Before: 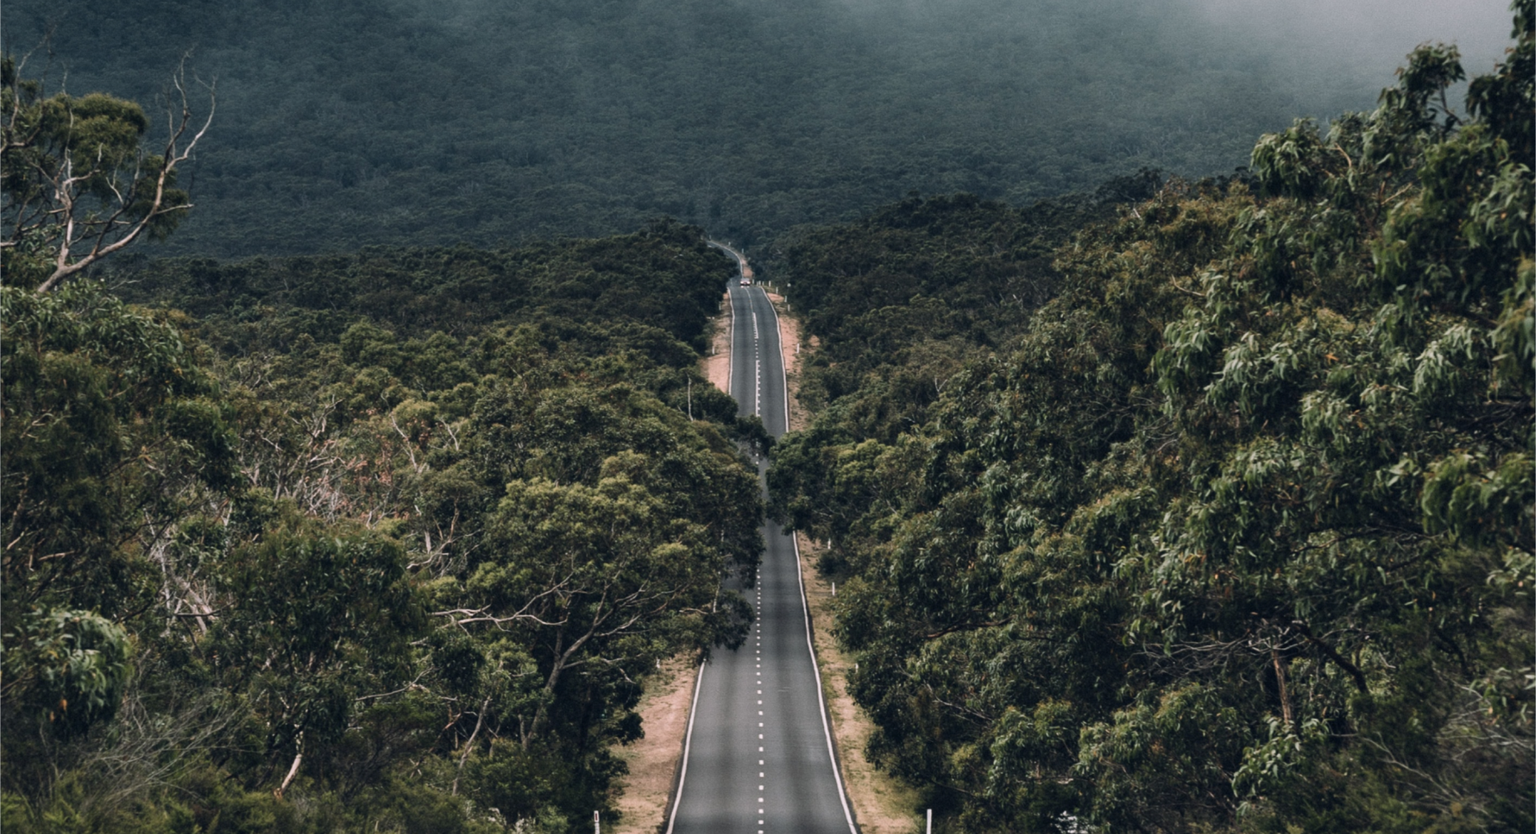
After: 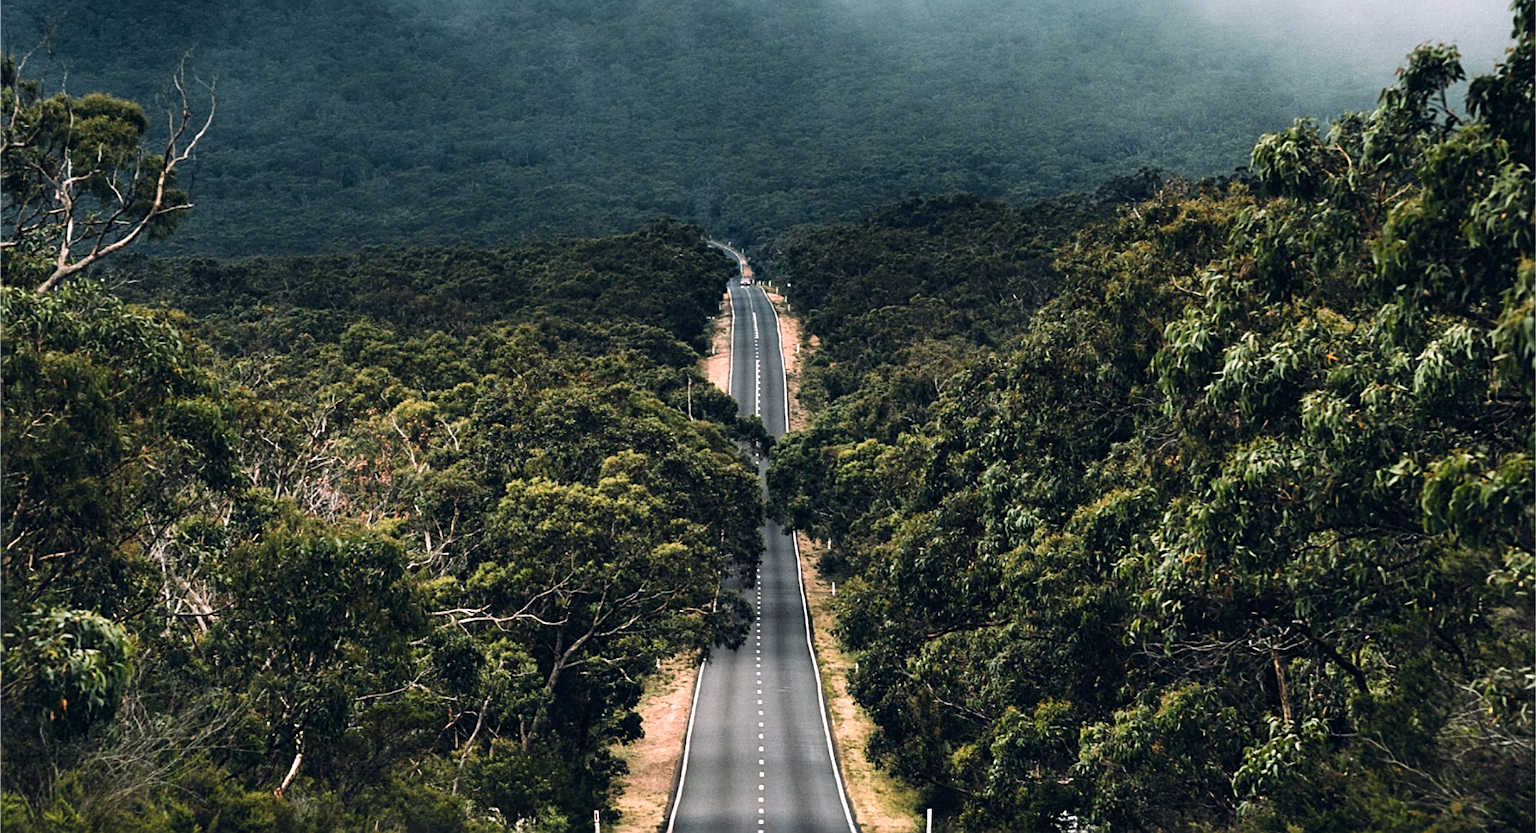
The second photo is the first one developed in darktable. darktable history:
sharpen: amount 0.565
contrast brightness saturation: contrast 0.072
tone equalizer: -8 EV -0.712 EV, -7 EV -0.714 EV, -6 EV -0.628 EV, -5 EV -0.385 EV, -3 EV 0.387 EV, -2 EV 0.6 EV, -1 EV 0.693 EV, +0 EV 0.781 EV
color balance rgb: shadows lift › luminance -10.397%, perceptual saturation grading › global saturation 30.758%, global vibrance 20%
